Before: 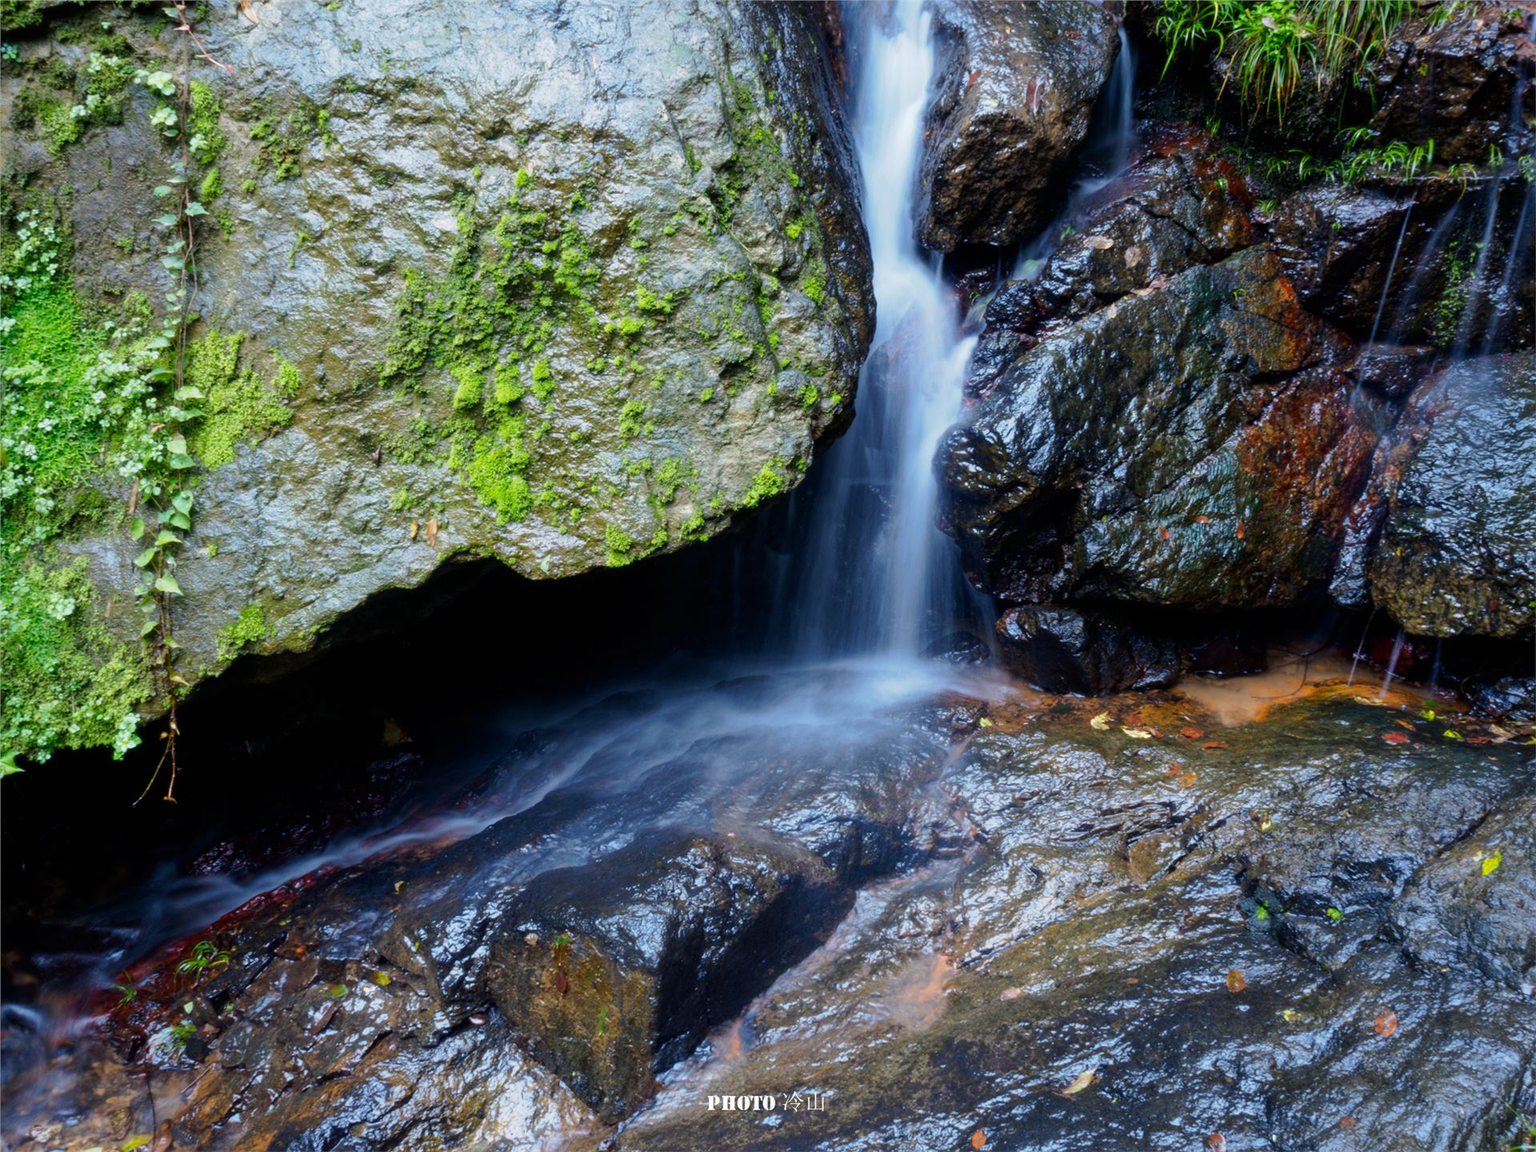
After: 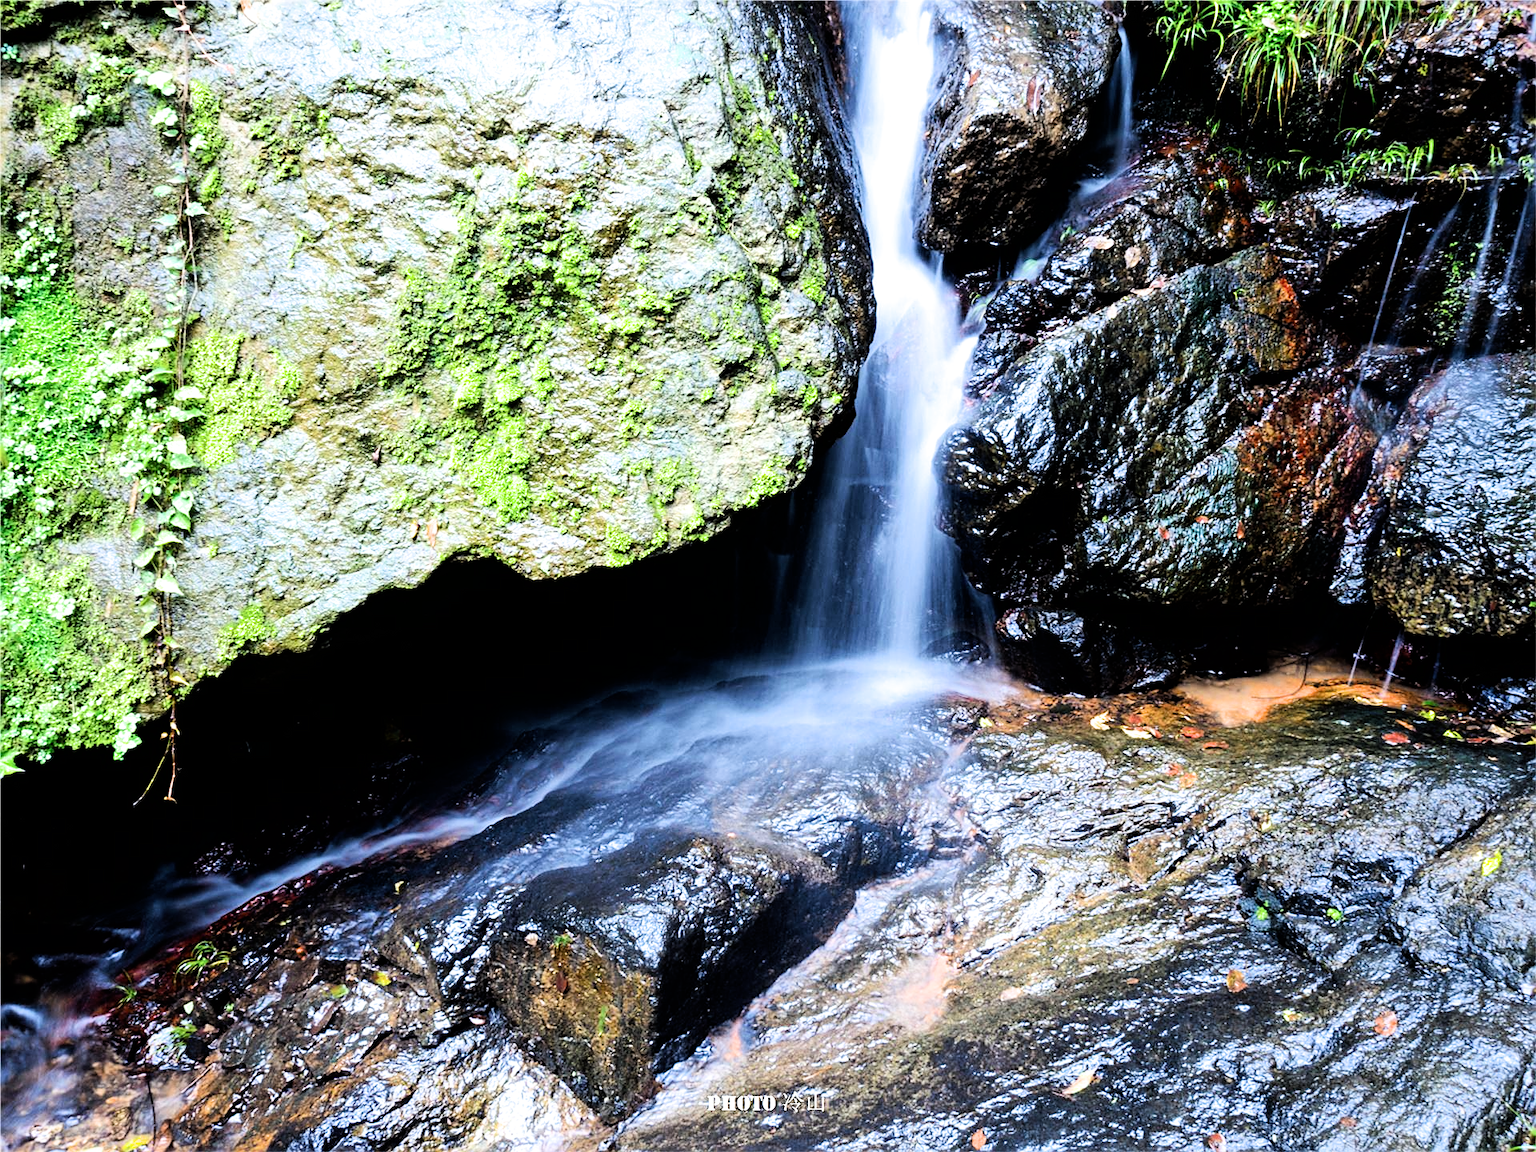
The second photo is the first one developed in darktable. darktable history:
exposure: black level correction 0, exposure 1.1 EV, compensate exposure bias true, compensate highlight preservation false
filmic rgb: black relative exposure -5.42 EV, white relative exposure 2.85 EV, dynamic range scaling -37.73%, hardness 4, contrast 1.605, highlights saturation mix -0.93%
sharpen: on, module defaults
